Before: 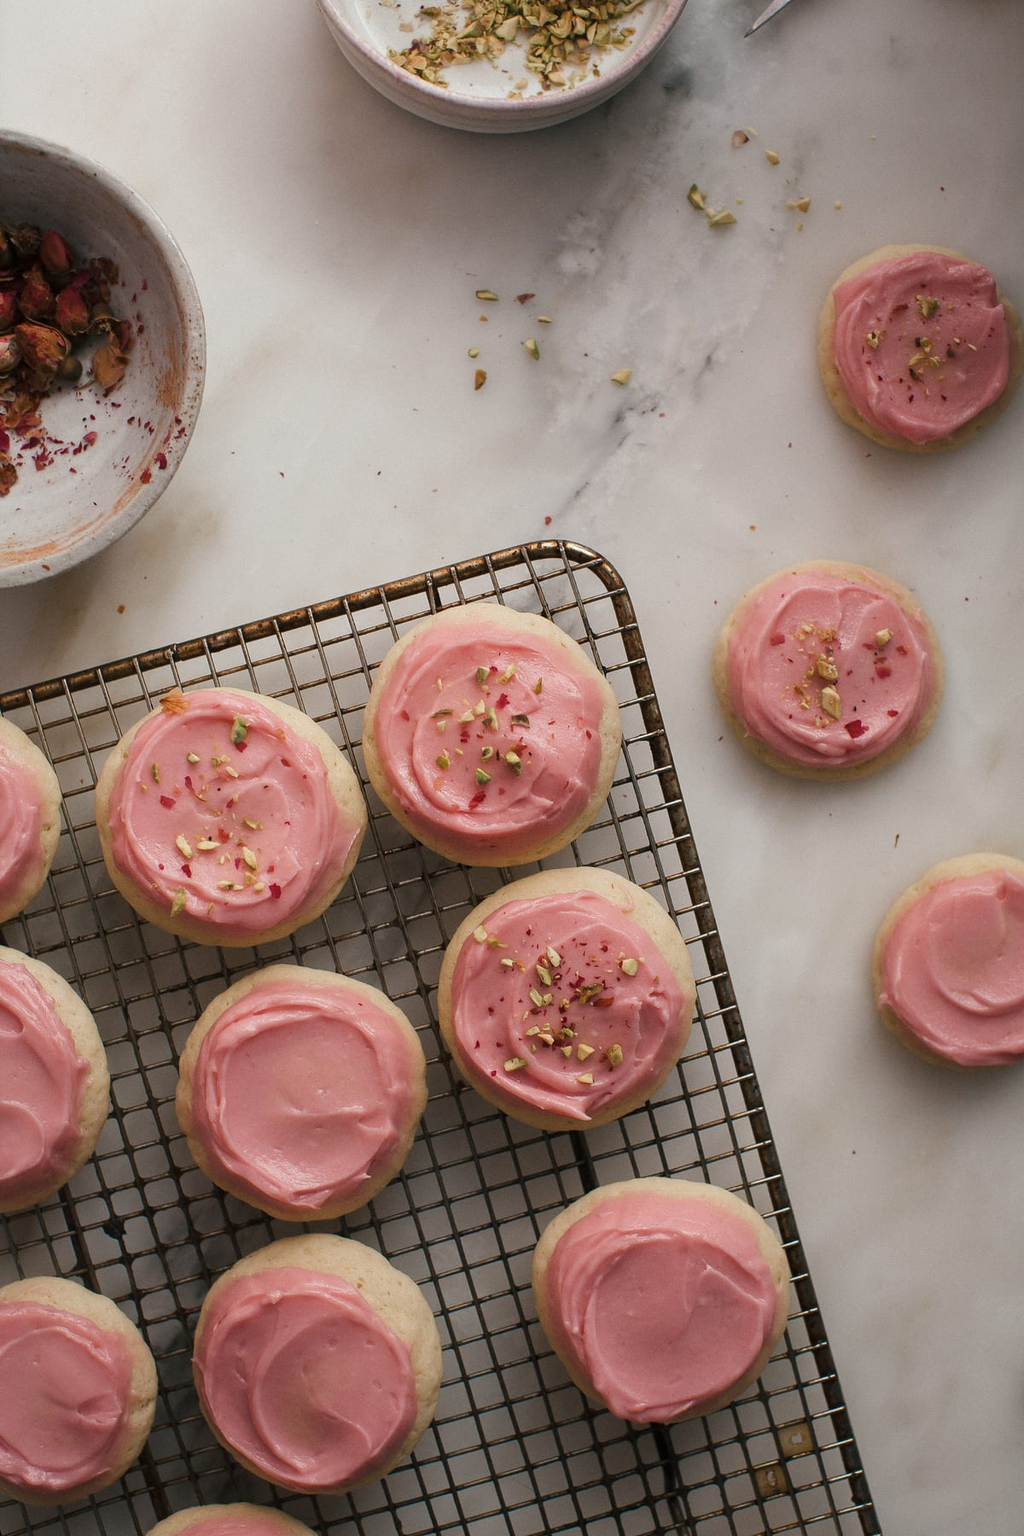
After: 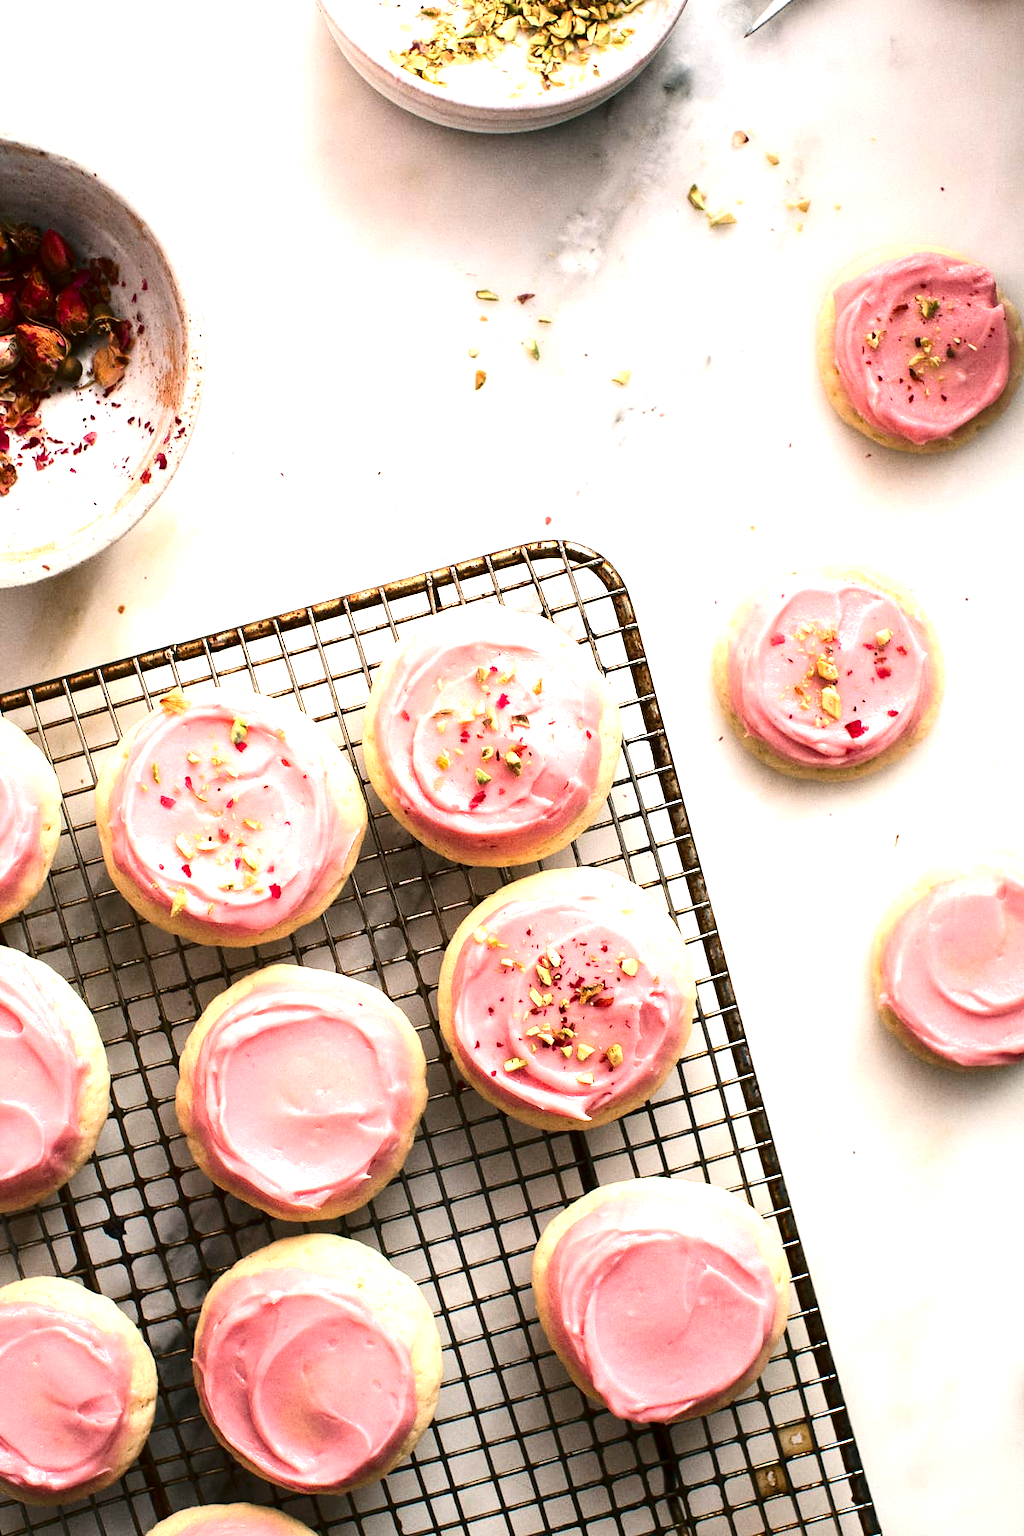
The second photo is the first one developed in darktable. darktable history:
exposure: black level correction 0, exposure 1.892 EV, compensate highlight preservation false
contrast brightness saturation: contrast 0.236, brightness -0.221, saturation 0.145
